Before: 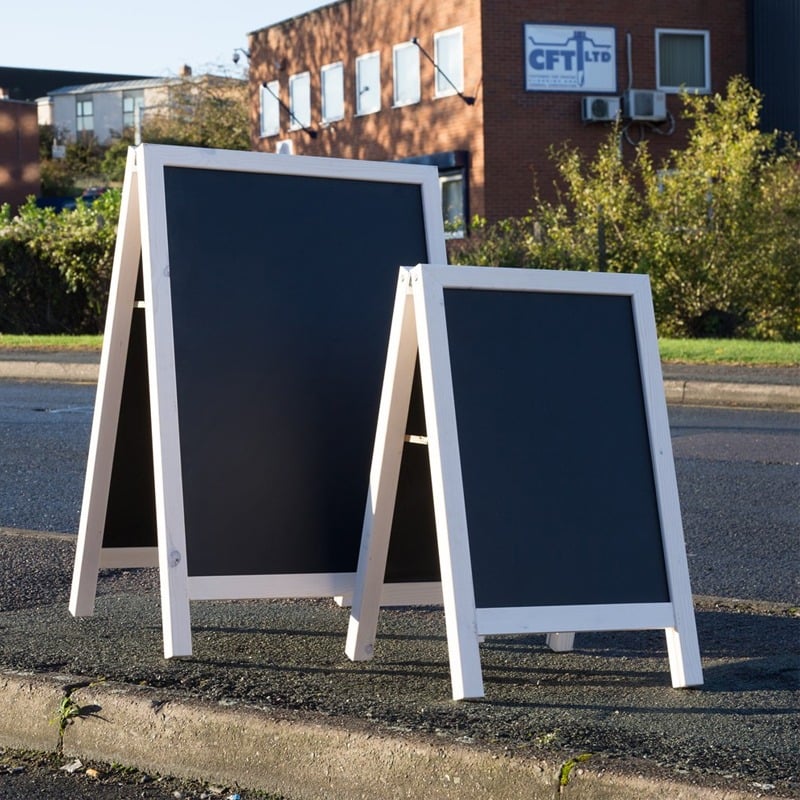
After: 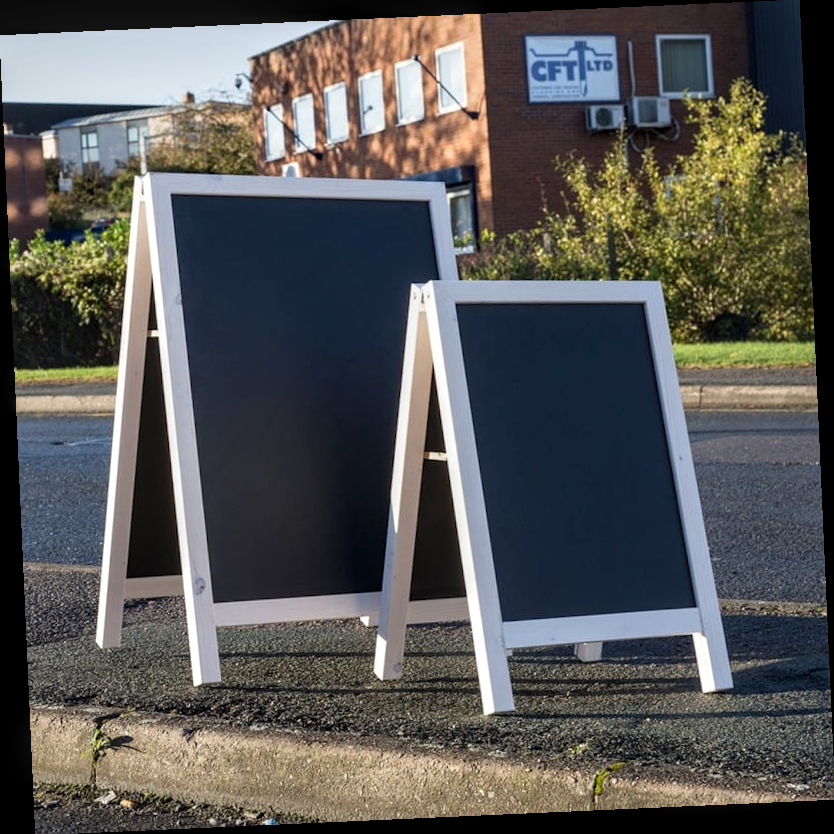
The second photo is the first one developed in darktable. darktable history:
local contrast: detail 130%
rotate and perspective: rotation -2.56°, automatic cropping off
